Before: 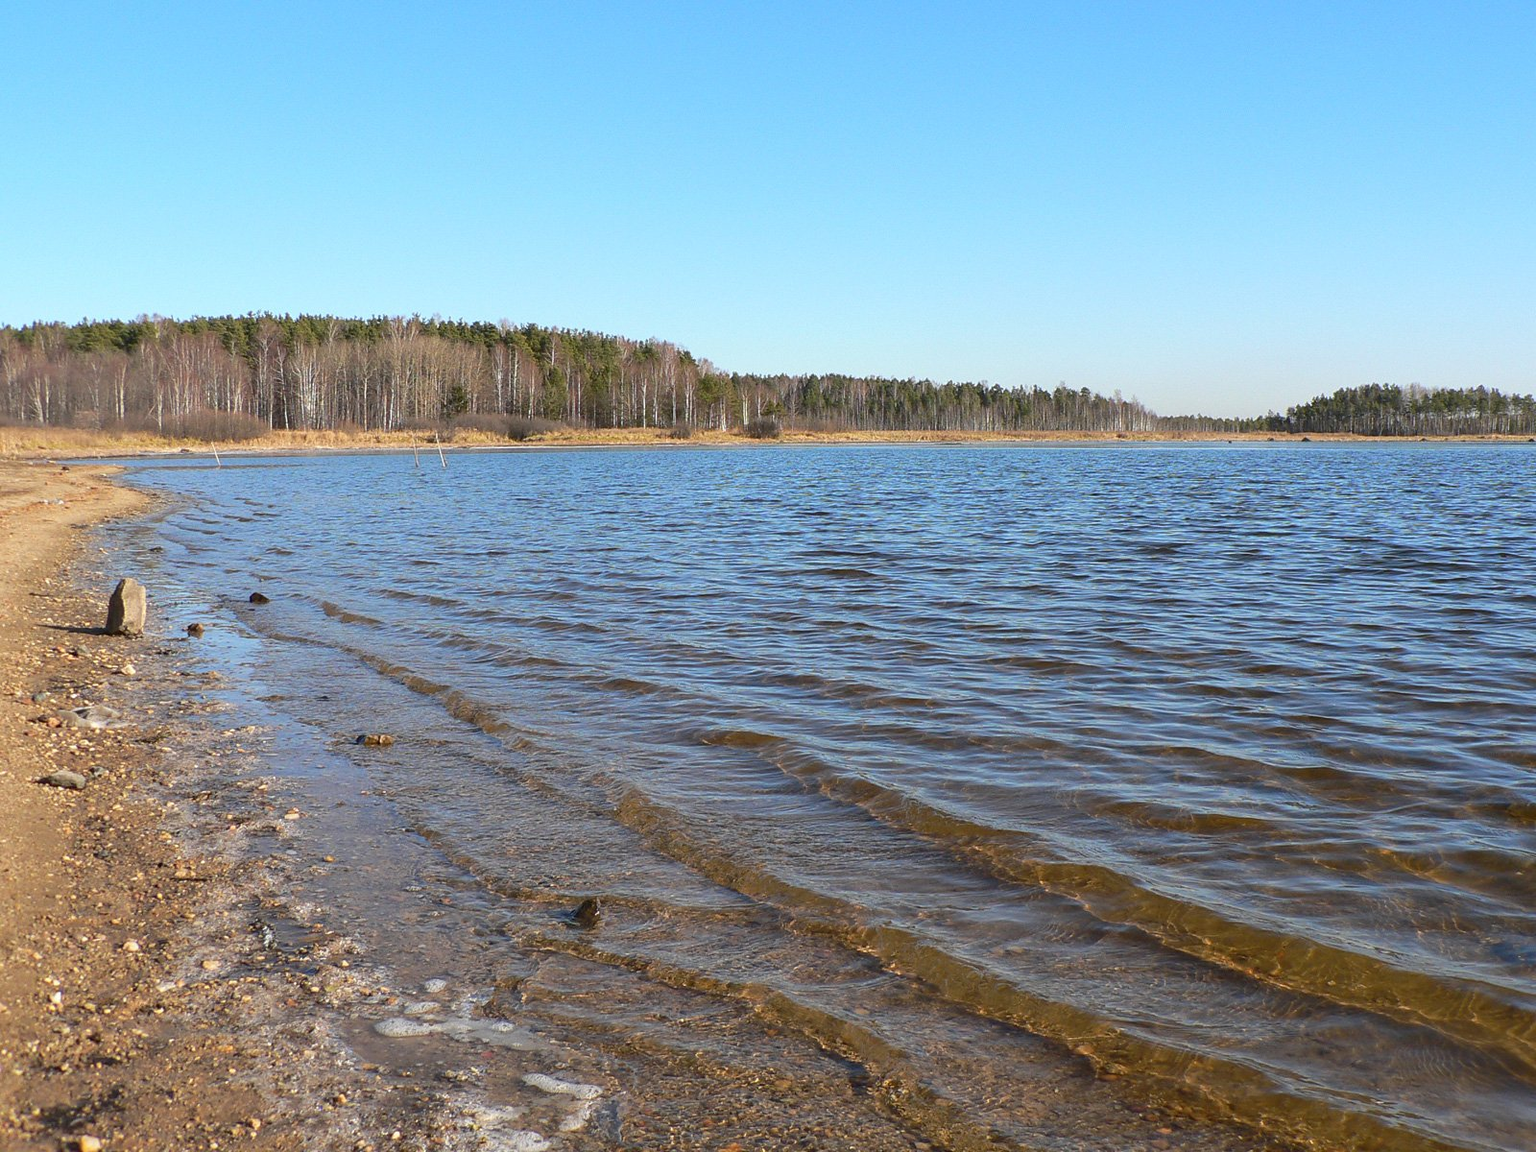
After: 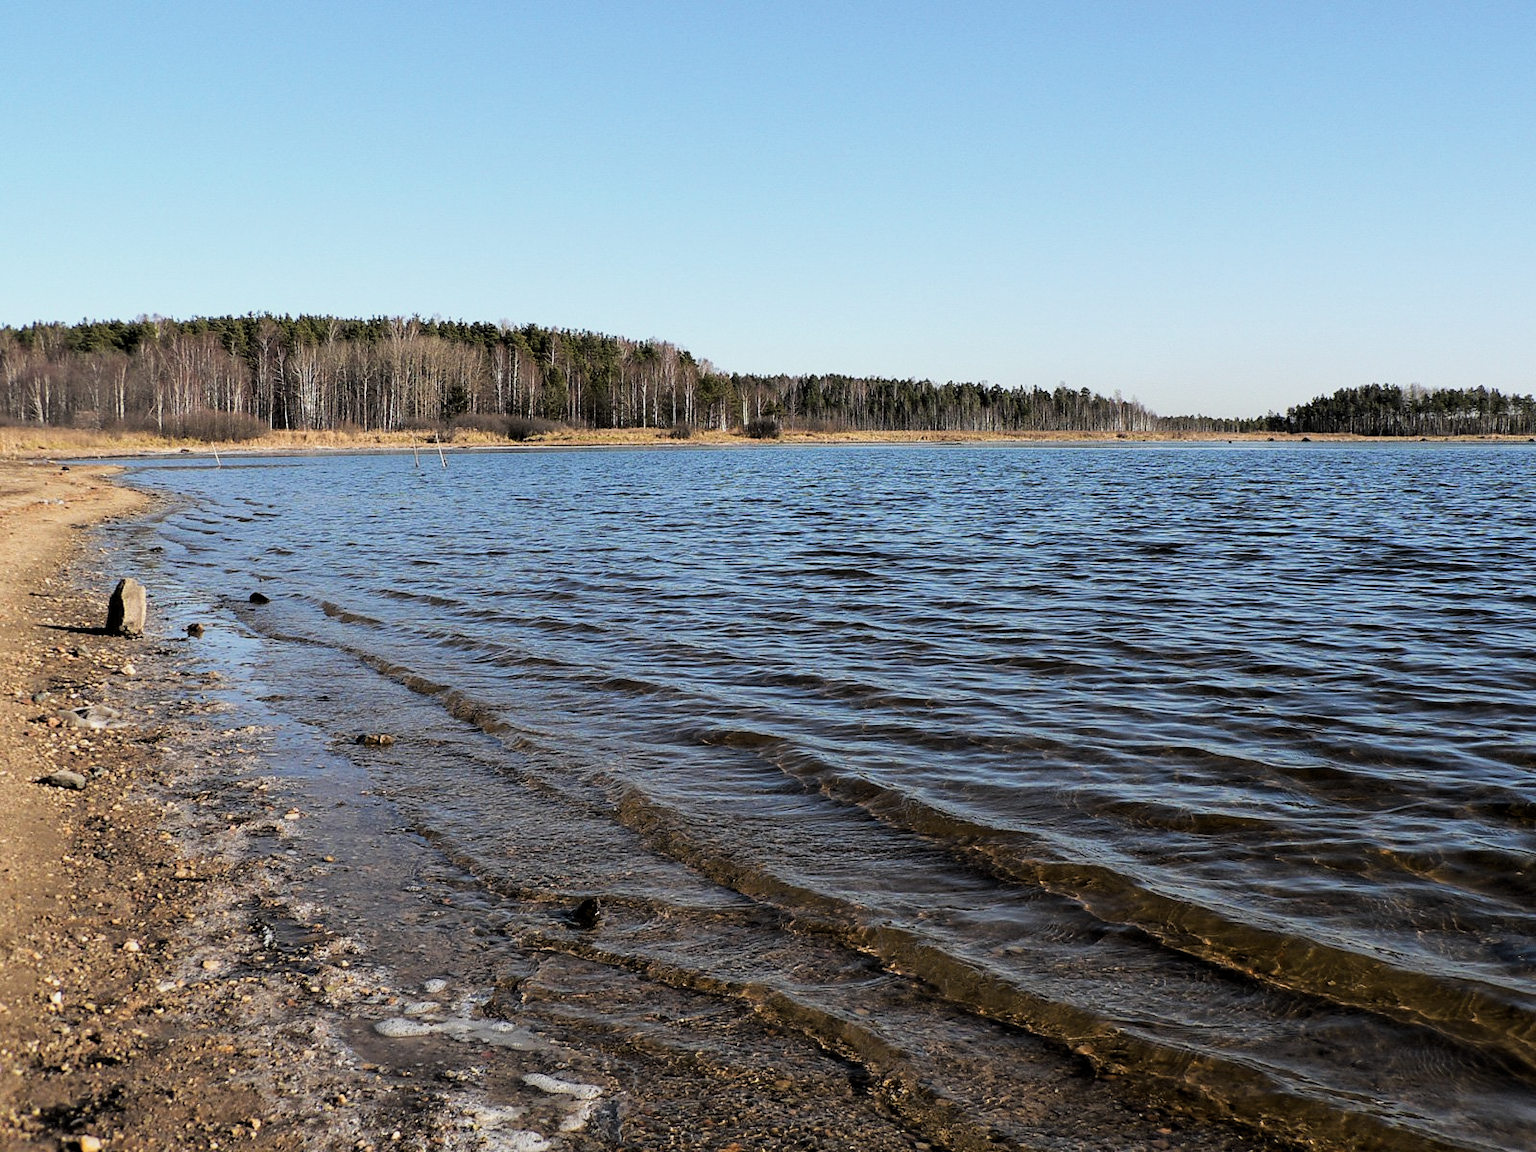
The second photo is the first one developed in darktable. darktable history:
levels: levels [0.029, 0.545, 0.971]
filmic rgb: black relative exposure -5 EV, white relative exposure 3.5 EV, hardness 3.19, contrast 1.4, highlights saturation mix -50%
